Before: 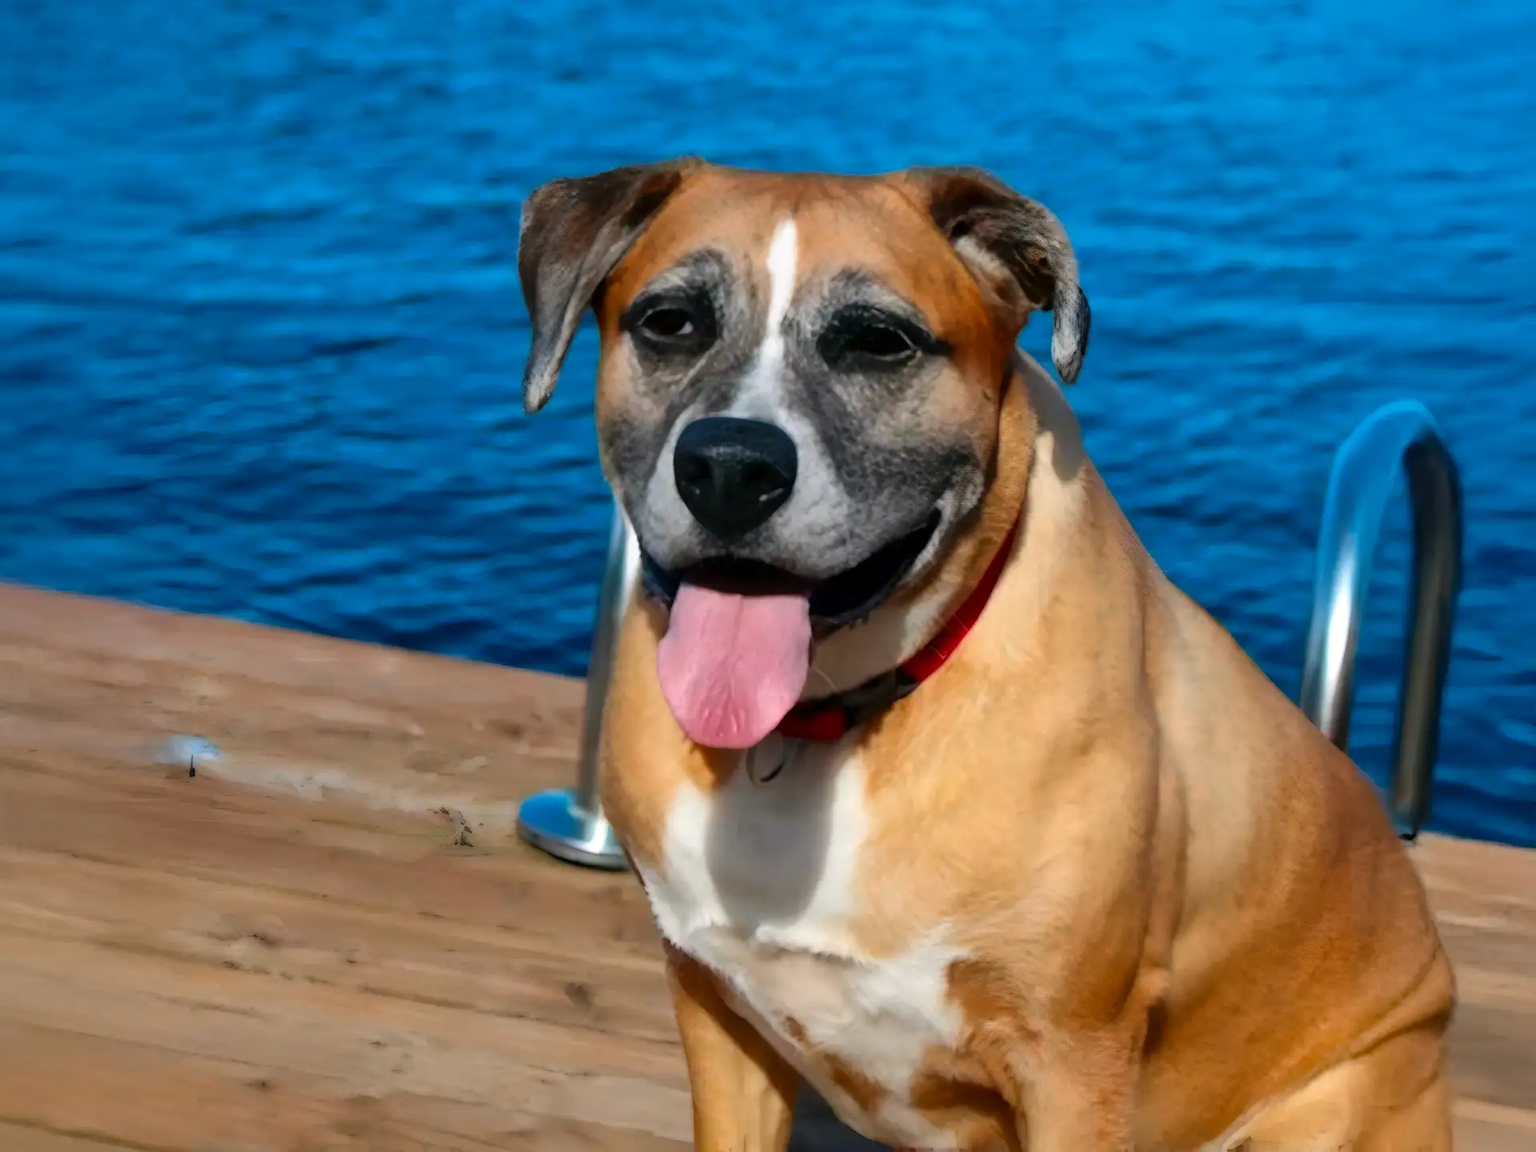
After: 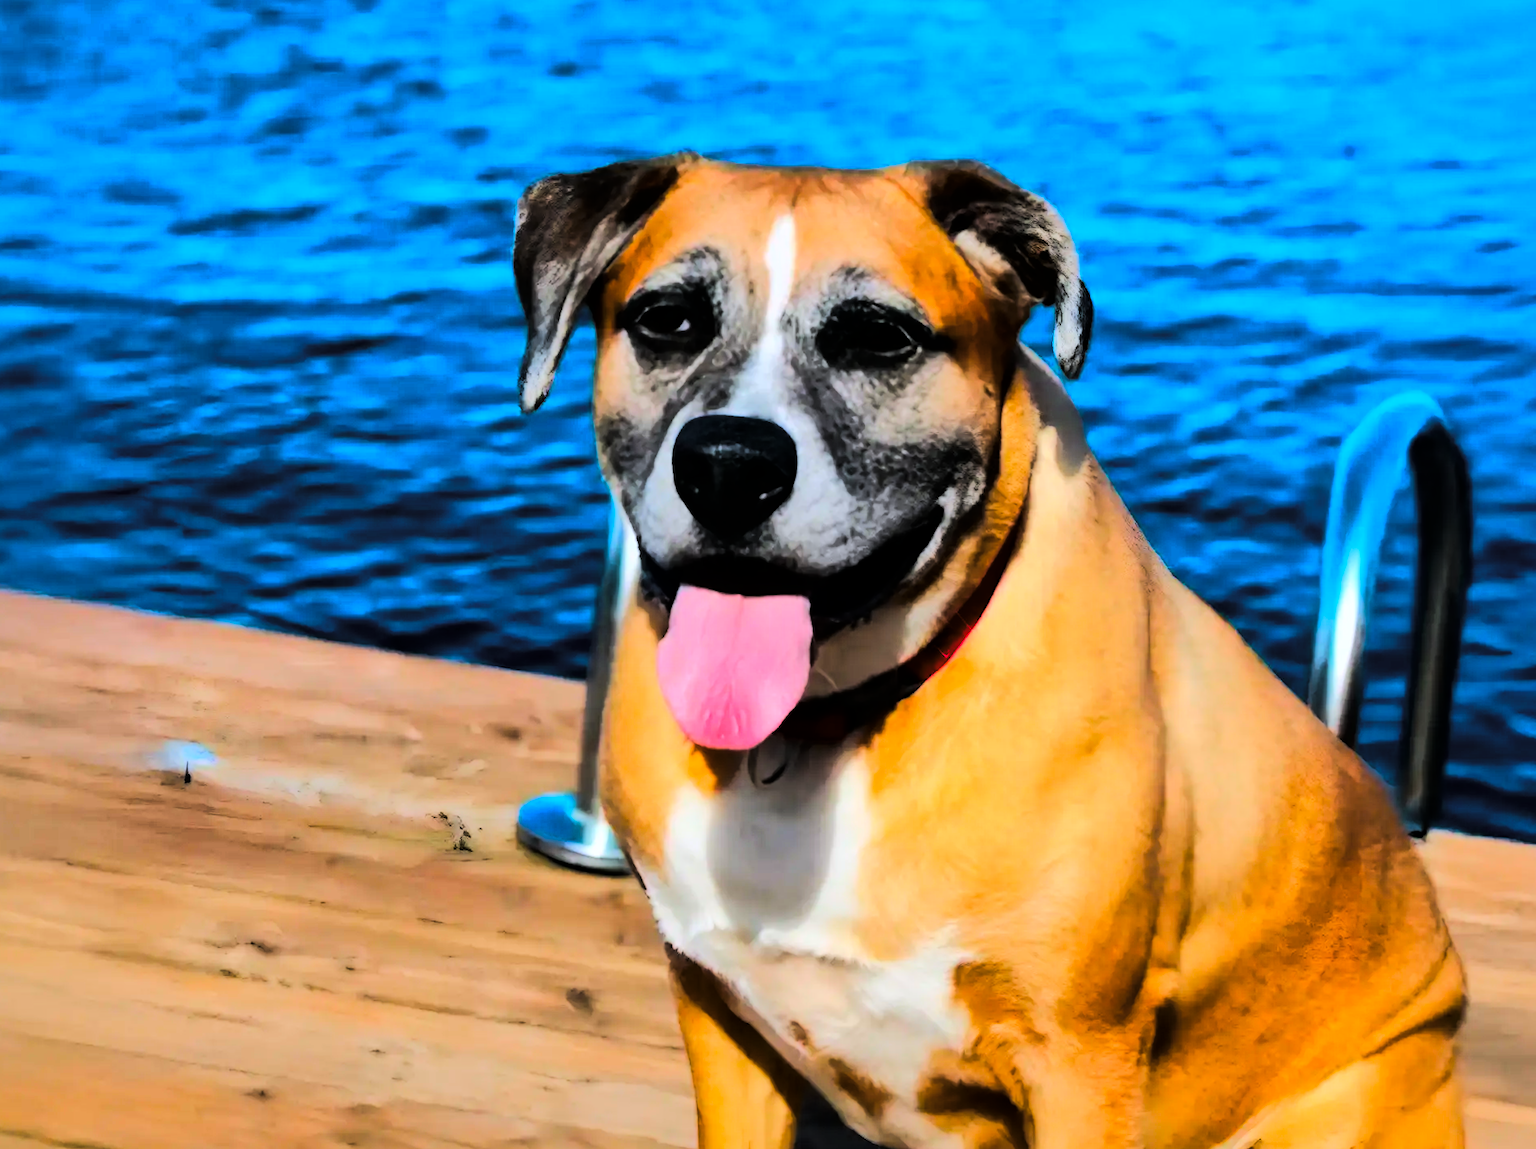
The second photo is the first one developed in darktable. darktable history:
tone curve: curves: ch0 [(0, 0) (0.086, 0.006) (0.148, 0.021) (0.245, 0.105) (0.374, 0.401) (0.444, 0.631) (0.778, 0.915) (1, 1)], color space Lab, linked channels, preserve colors none
rotate and perspective: rotation -0.45°, automatic cropping original format, crop left 0.008, crop right 0.992, crop top 0.012, crop bottom 0.988
color balance rgb: perceptual saturation grading › global saturation 20%, global vibrance 10%
white balance: red 0.98, blue 1.034
shadows and highlights: on, module defaults
